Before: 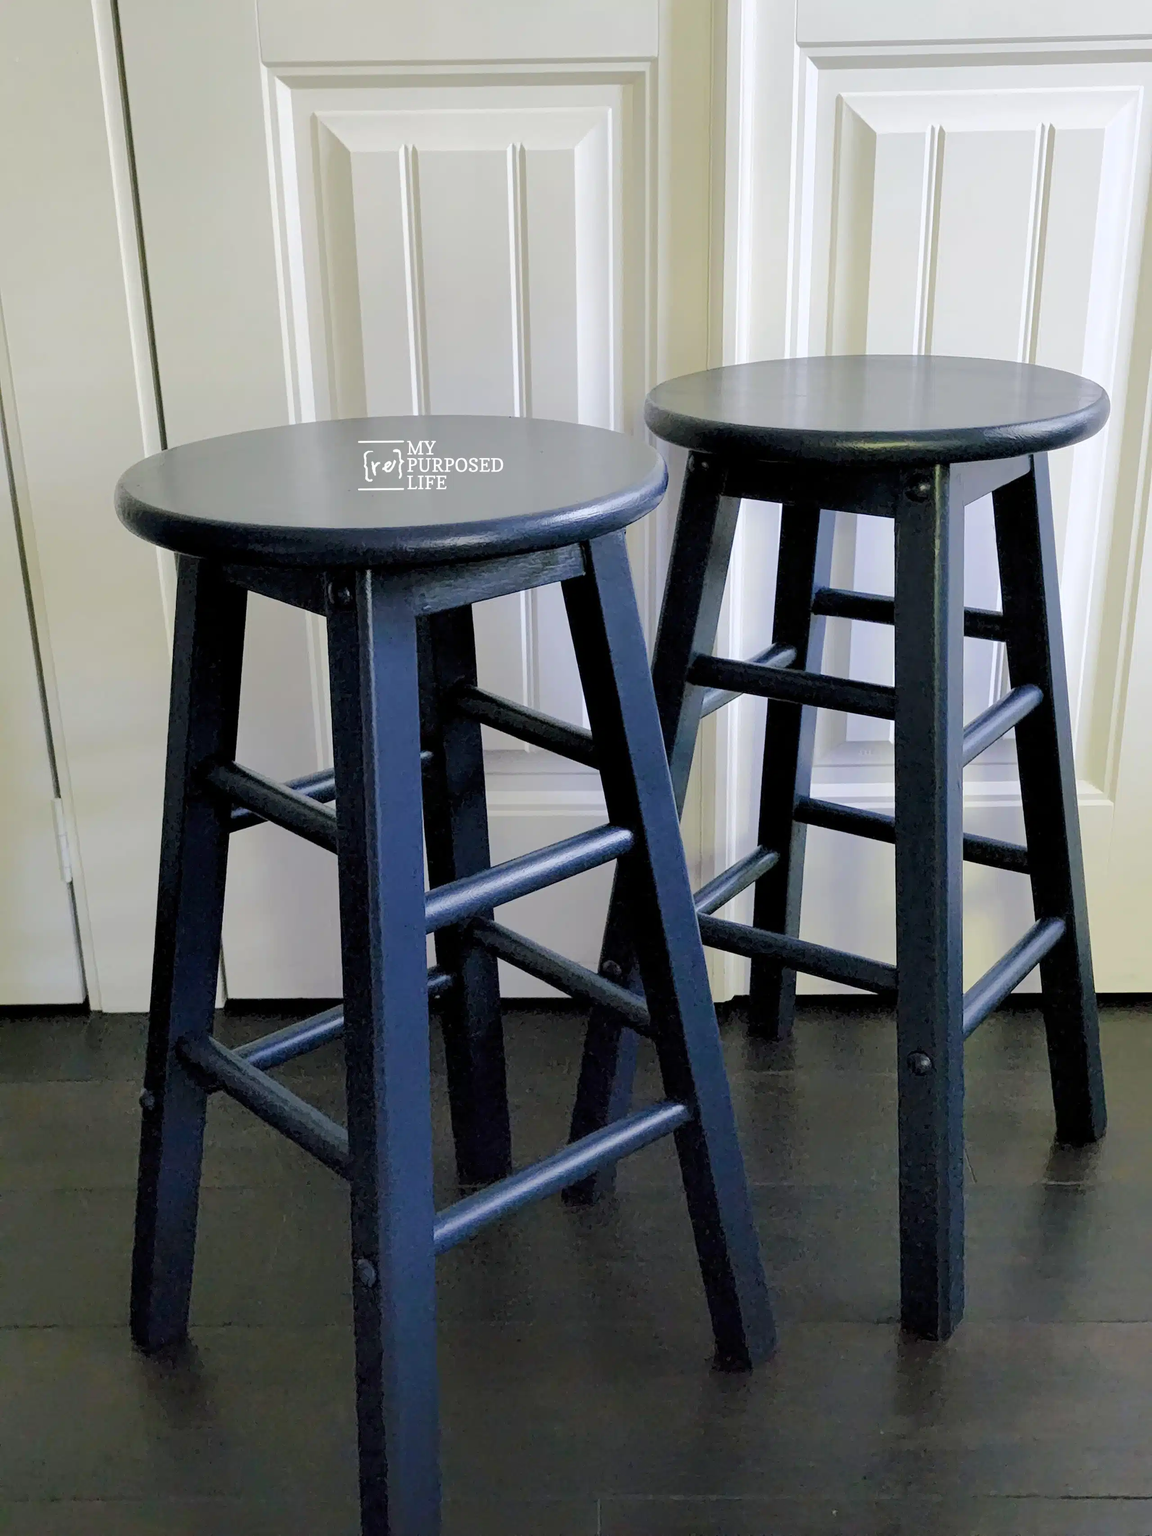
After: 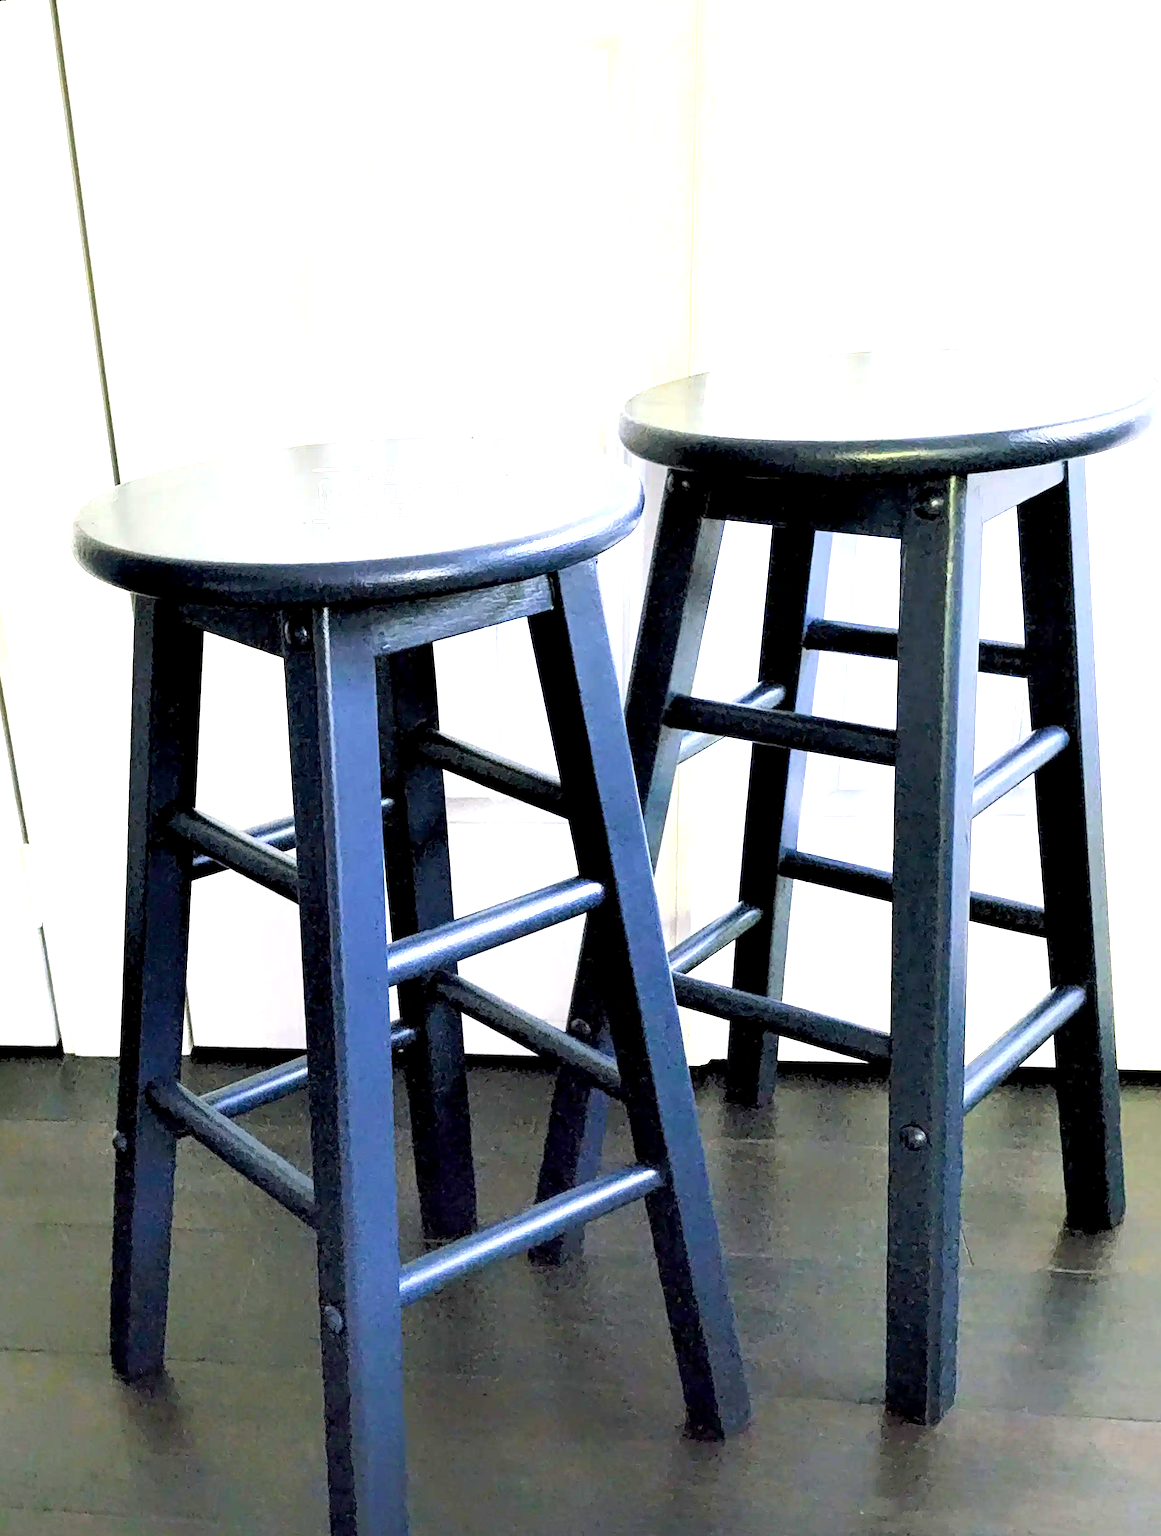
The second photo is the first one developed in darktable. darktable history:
rotate and perspective: rotation 0.062°, lens shift (vertical) 0.115, lens shift (horizontal) -0.133, crop left 0.047, crop right 0.94, crop top 0.061, crop bottom 0.94
exposure: black level correction 0.001, exposure 1.646 EV, compensate exposure bias true, compensate highlight preservation false
color balance: mode lift, gamma, gain (sRGB), lift [0.97, 1, 1, 1], gamma [1.03, 1, 1, 1]
